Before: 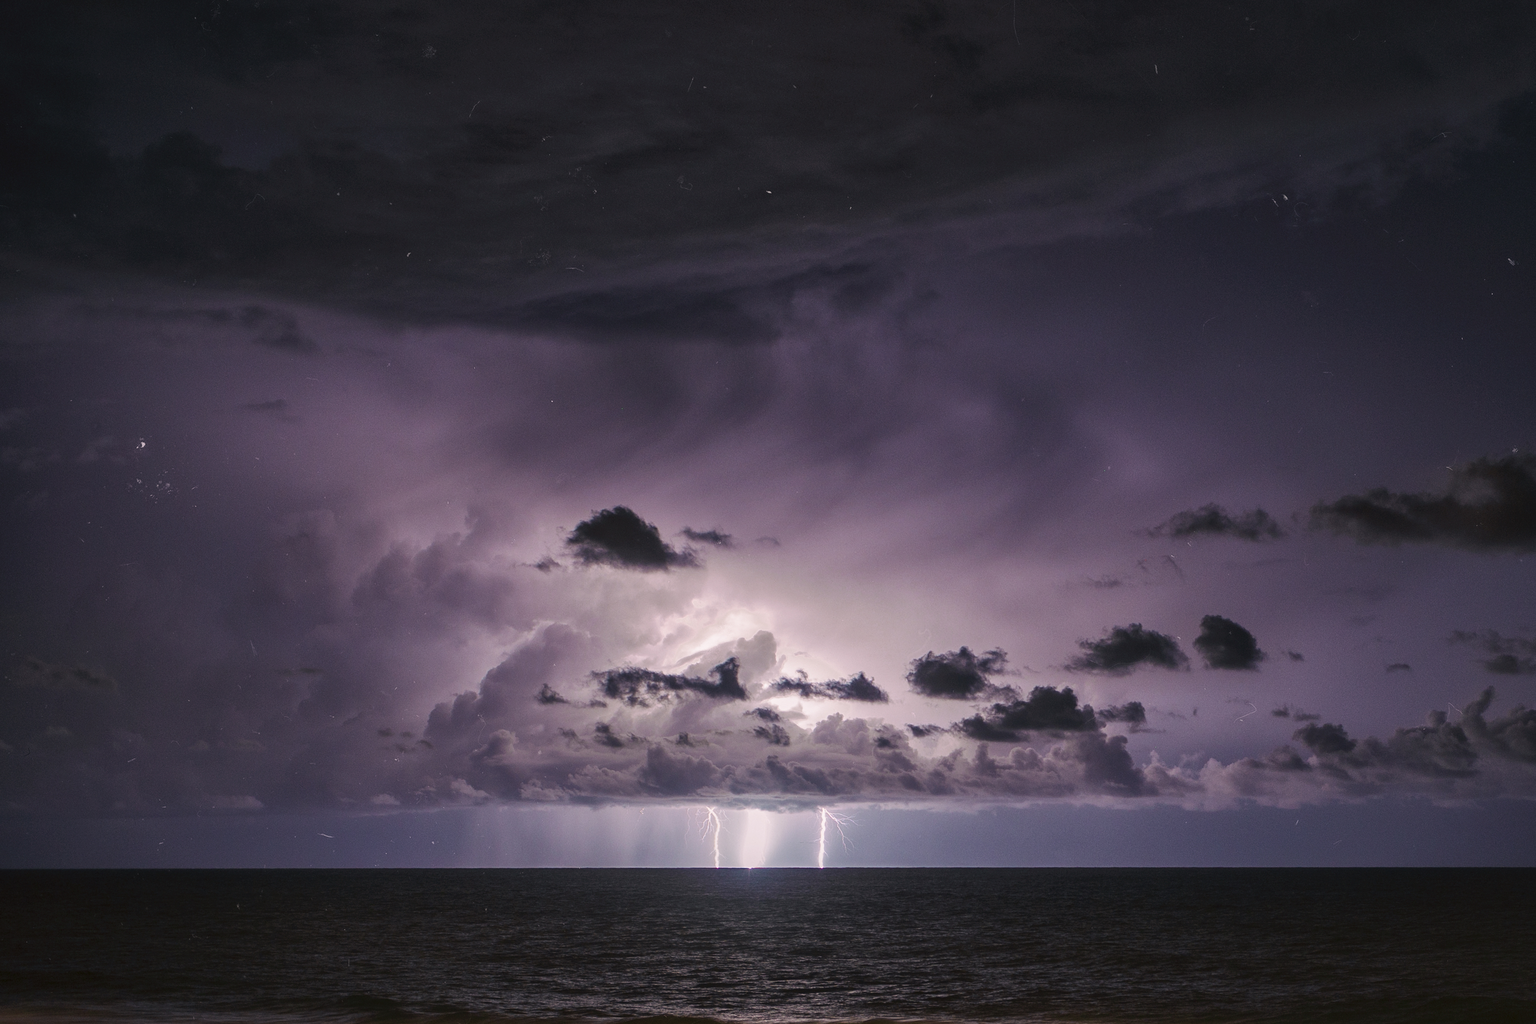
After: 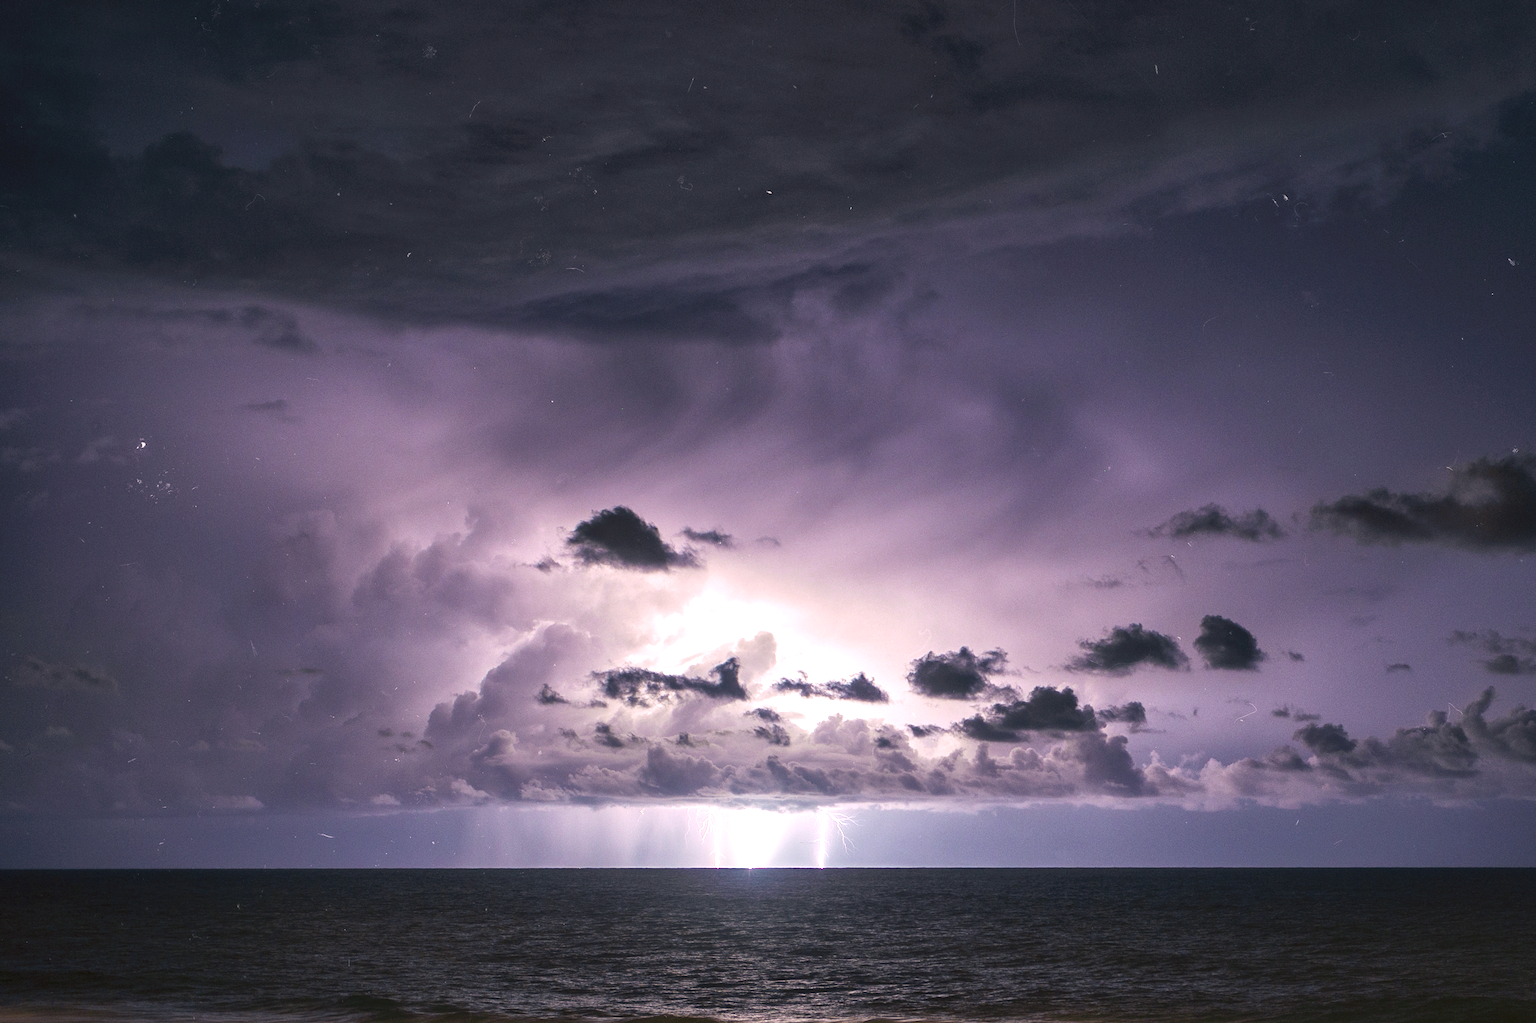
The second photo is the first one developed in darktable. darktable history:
exposure: black level correction 0.002, exposure 1 EV, compensate highlight preservation false
color correction: highlights a* 0.511, highlights b* 2.66, shadows a* -0.927, shadows b* -4.06
